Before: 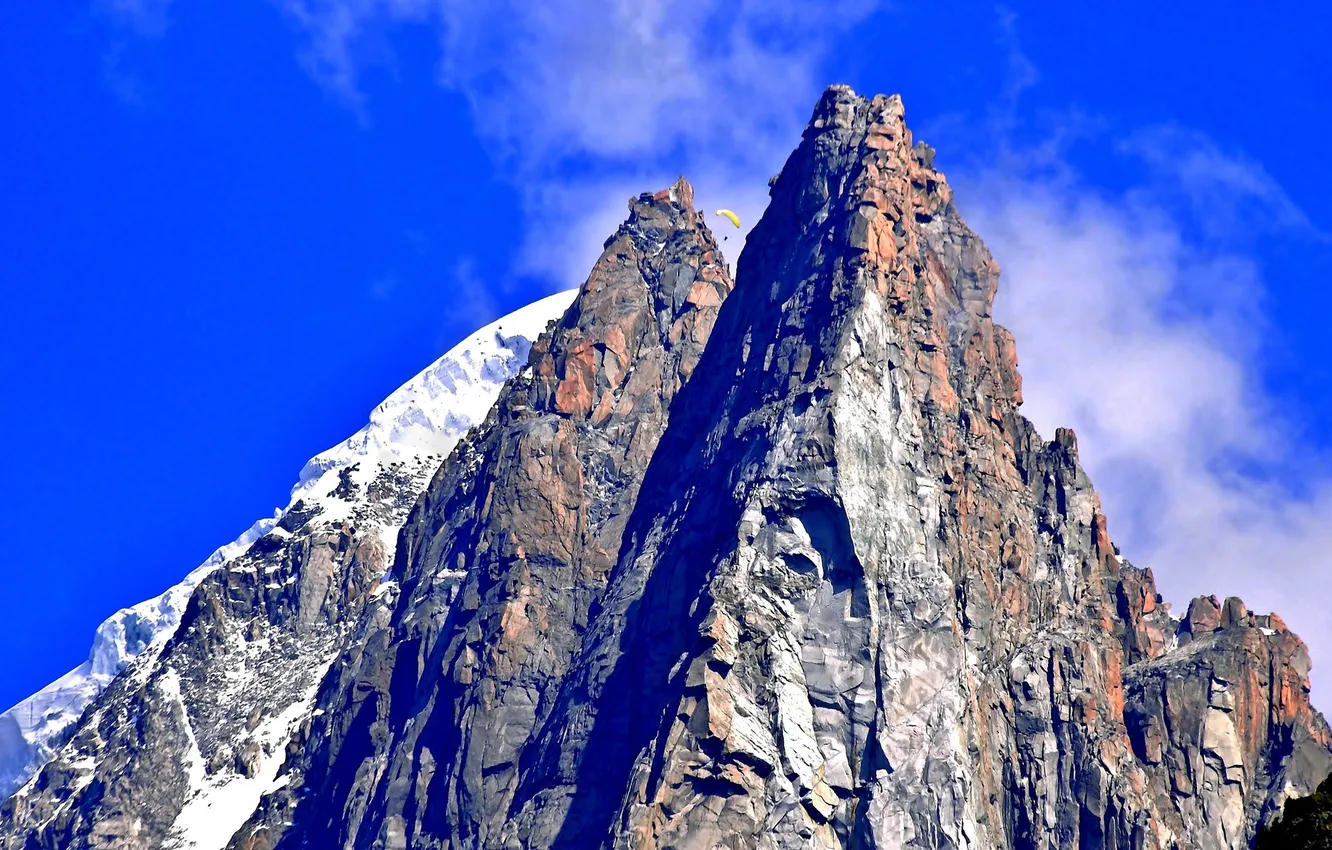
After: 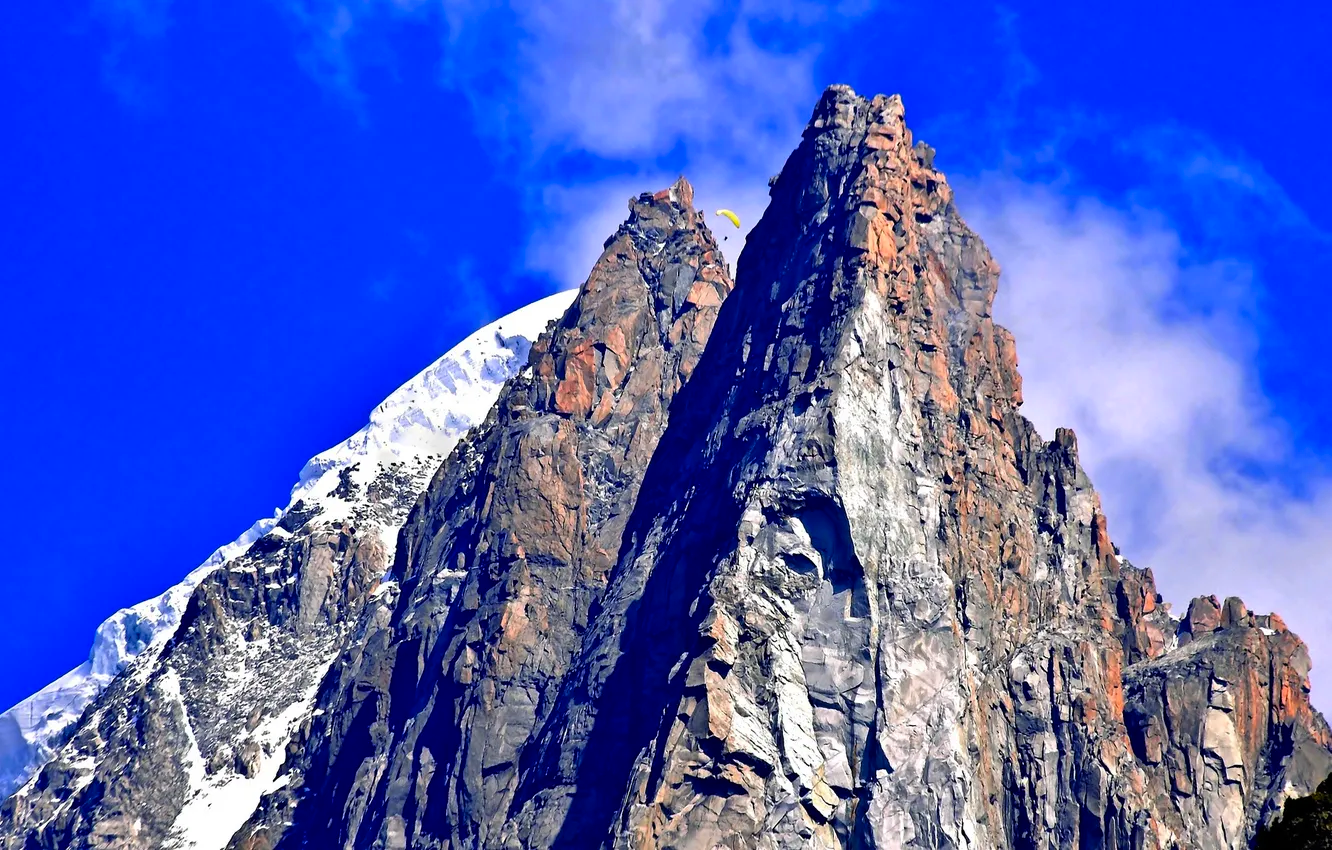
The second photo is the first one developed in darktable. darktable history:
color balance rgb: shadows lift › luminance -9.081%, perceptual saturation grading › global saturation 19.774%
